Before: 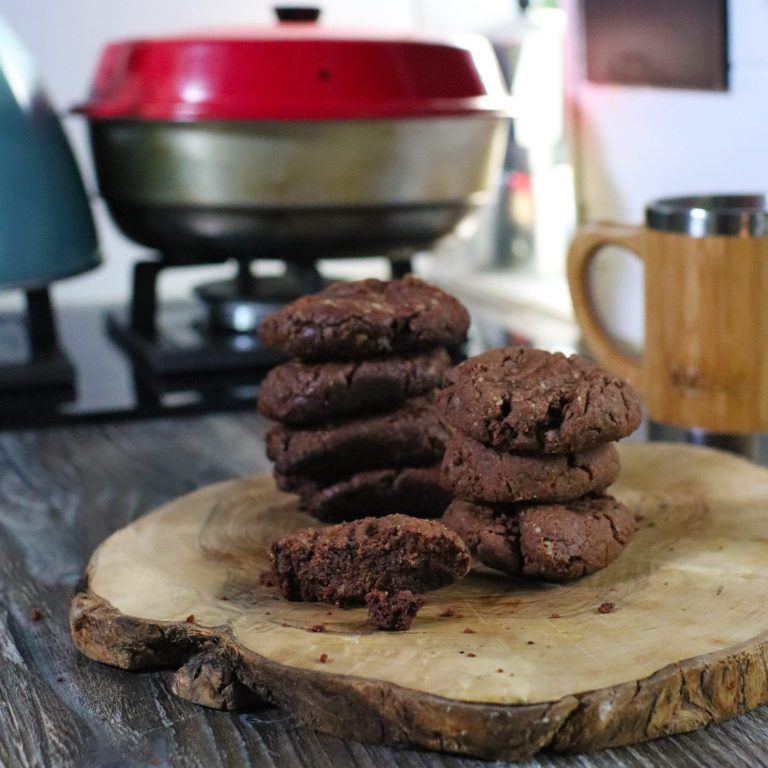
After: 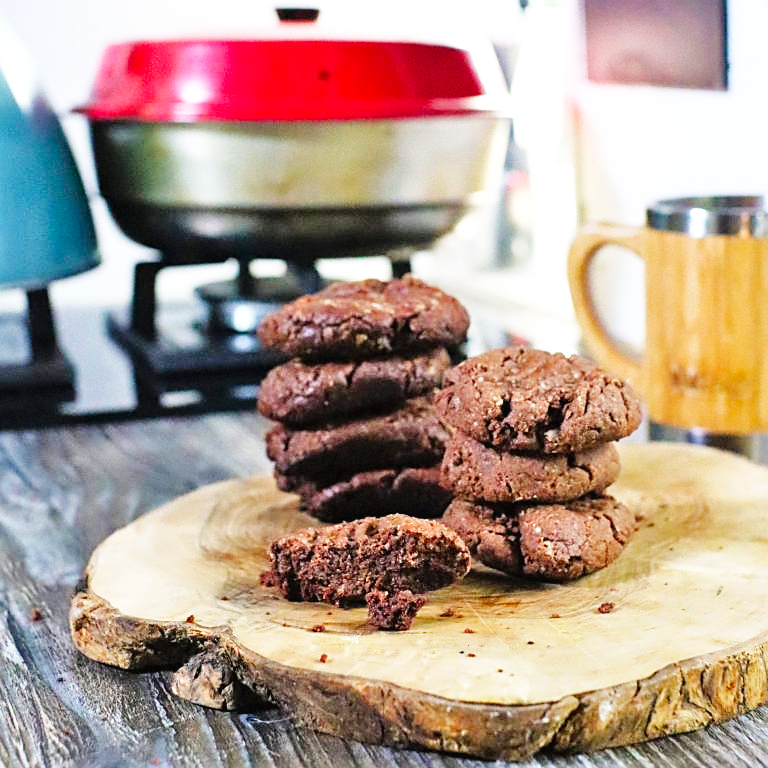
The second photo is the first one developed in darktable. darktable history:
tone equalizer: -8 EV 1.02 EV, -7 EV 0.99 EV, -6 EV 0.971 EV, -5 EV 1.01 EV, -4 EV 1.03 EV, -3 EV 0.725 EV, -2 EV 0.518 EV, -1 EV 0.234 EV
sharpen: amount 0.491
base curve: curves: ch0 [(0, 0.003) (0.001, 0.002) (0.006, 0.004) (0.02, 0.022) (0.048, 0.086) (0.094, 0.234) (0.162, 0.431) (0.258, 0.629) (0.385, 0.8) (0.548, 0.918) (0.751, 0.988) (1, 1)], exposure shift 0.01, preserve colors none
